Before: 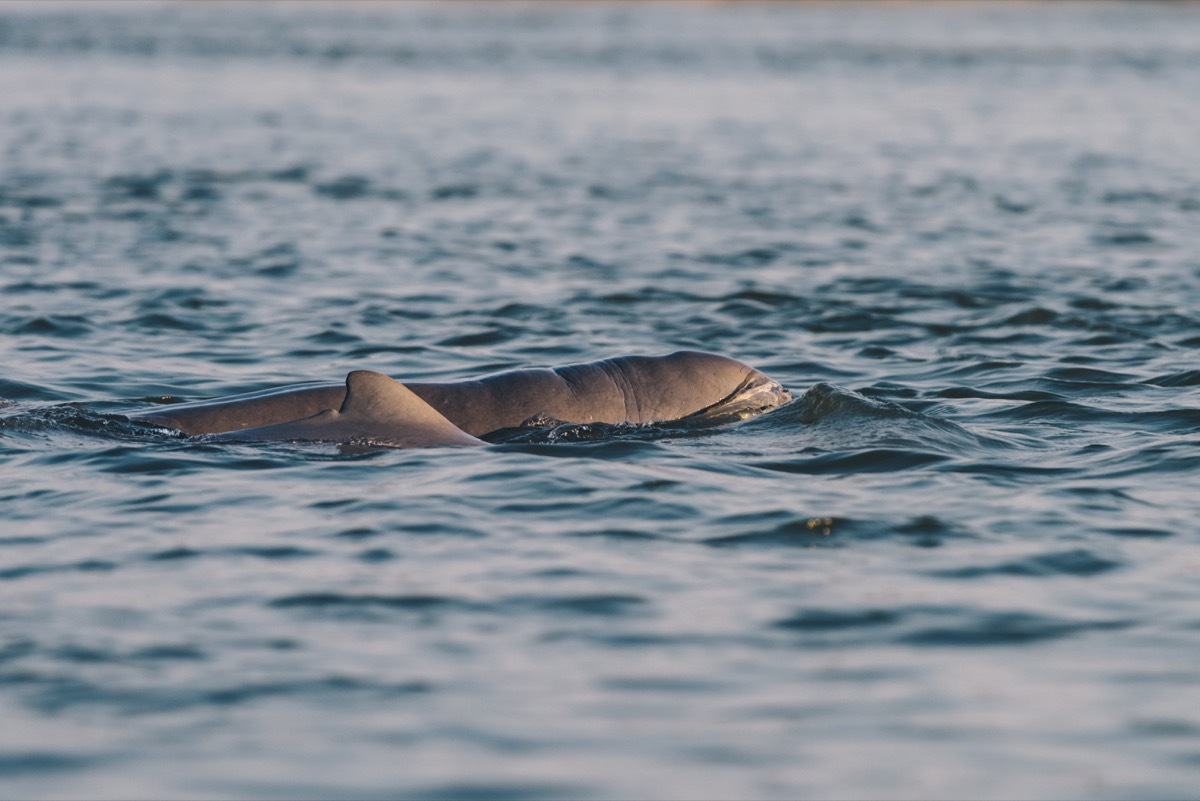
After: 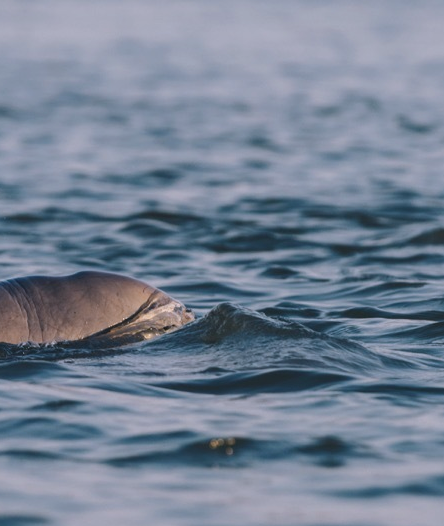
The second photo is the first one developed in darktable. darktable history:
shadows and highlights: shadows 25.13, white point adjustment -2.89, highlights -30.11
color calibration: illuminant as shot in camera, x 0.358, y 0.373, temperature 4628.91 K
crop and rotate: left 49.796%, top 10.109%, right 13.182%, bottom 24.101%
